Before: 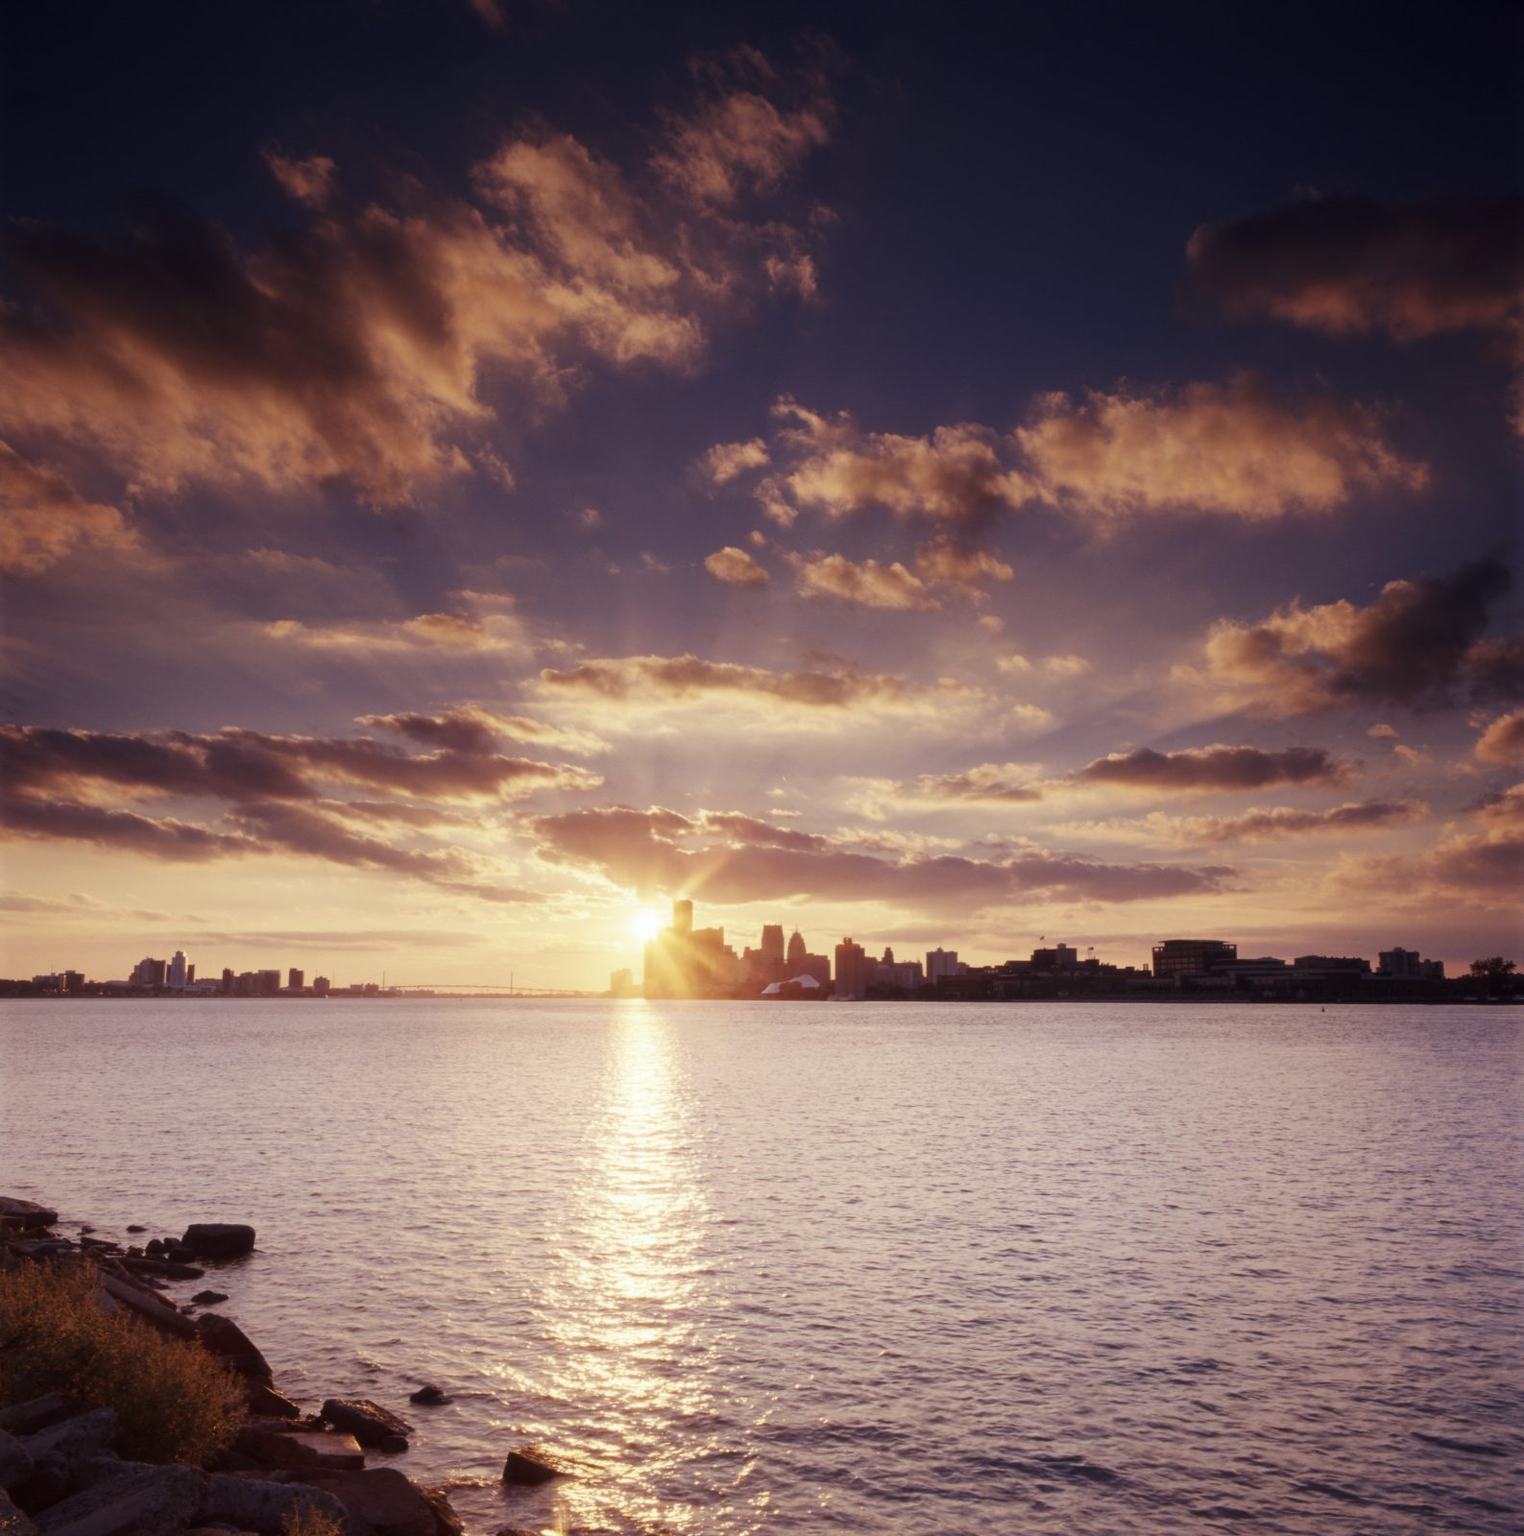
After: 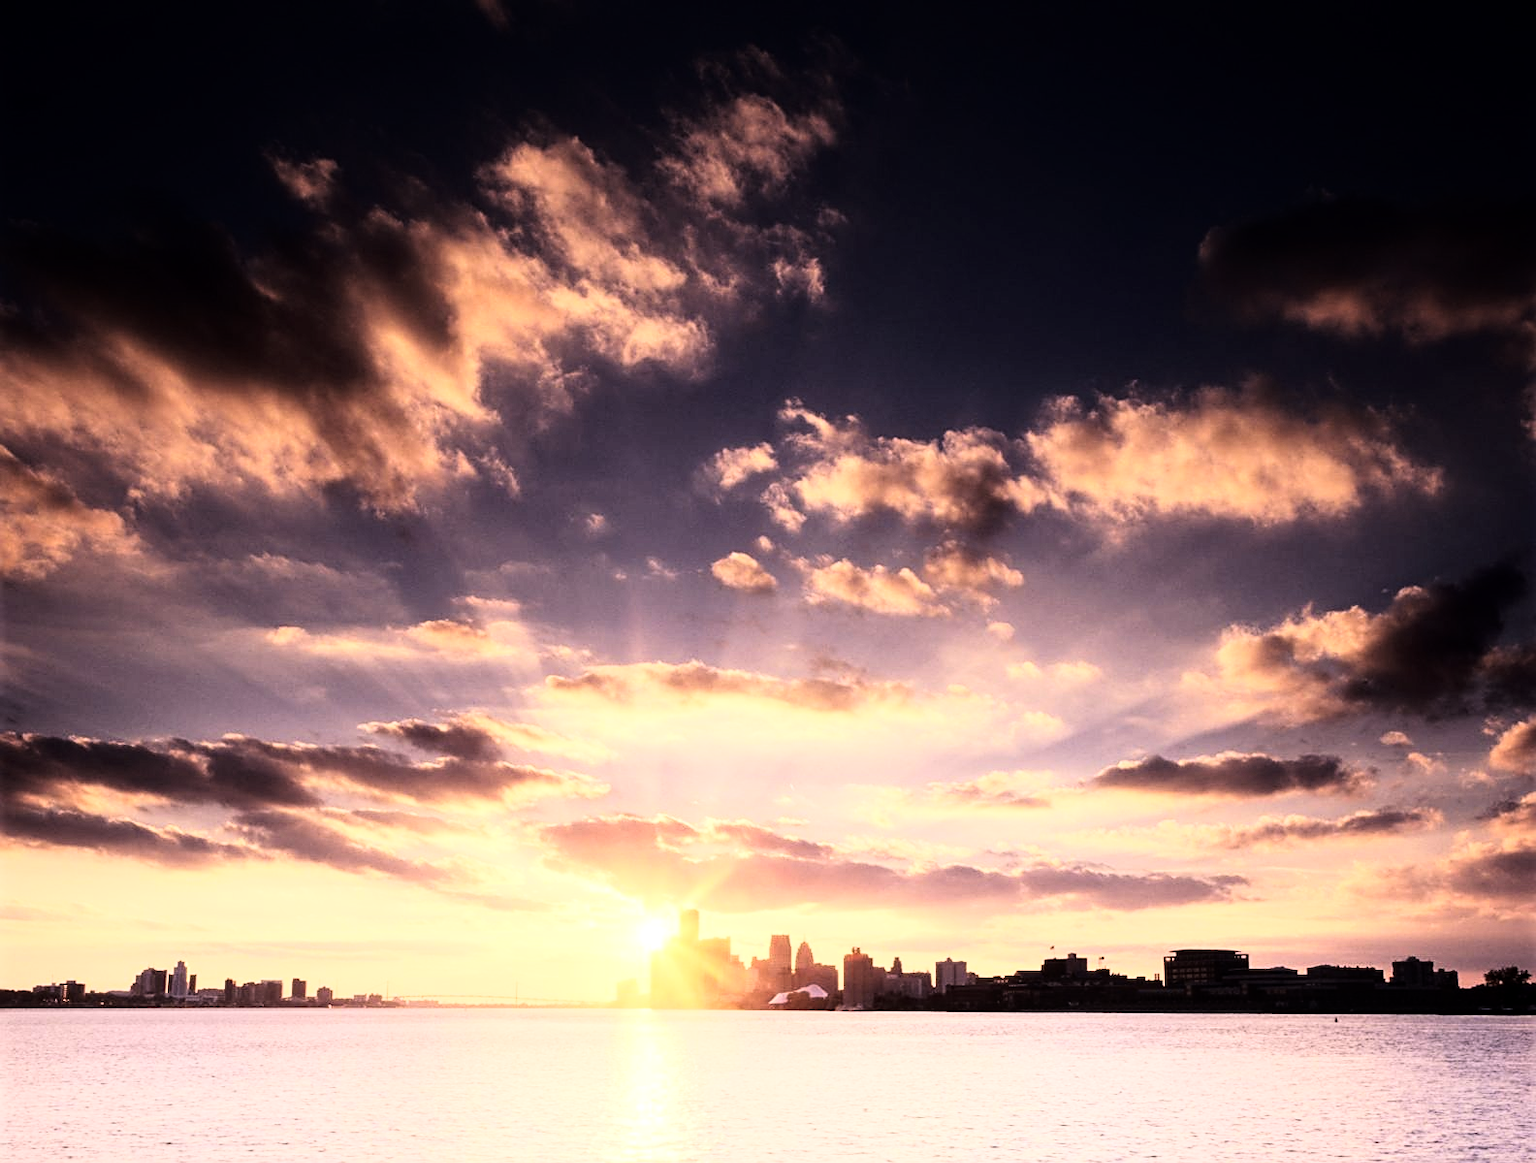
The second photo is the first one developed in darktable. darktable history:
crop: bottom 24.967%
sharpen: on, module defaults
rgb curve: curves: ch0 [(0, 0) (0.21, 0.15) (0.24, 0.21) (0.5, 0.75) (0.75, 0.96) (0.89, 0.99) (1, 1)]; ch1 [(0, 0.02) (0.21, 0.13) (0.25, 0.2) (0.5, 0.67) (0.75, 0.9) (0.89, 0.97) (1, 1)]; ch2 [(0, 0.02) (0.21, 0.13) (0.25, 0.2) (0.5, 0.67) (0.75, 0.9) (0.89, 0.97) (1, 1)], compensate middle gray true
local contrast: highlights 100%, shadows 100%, detail 120%, midtone range 0.2
